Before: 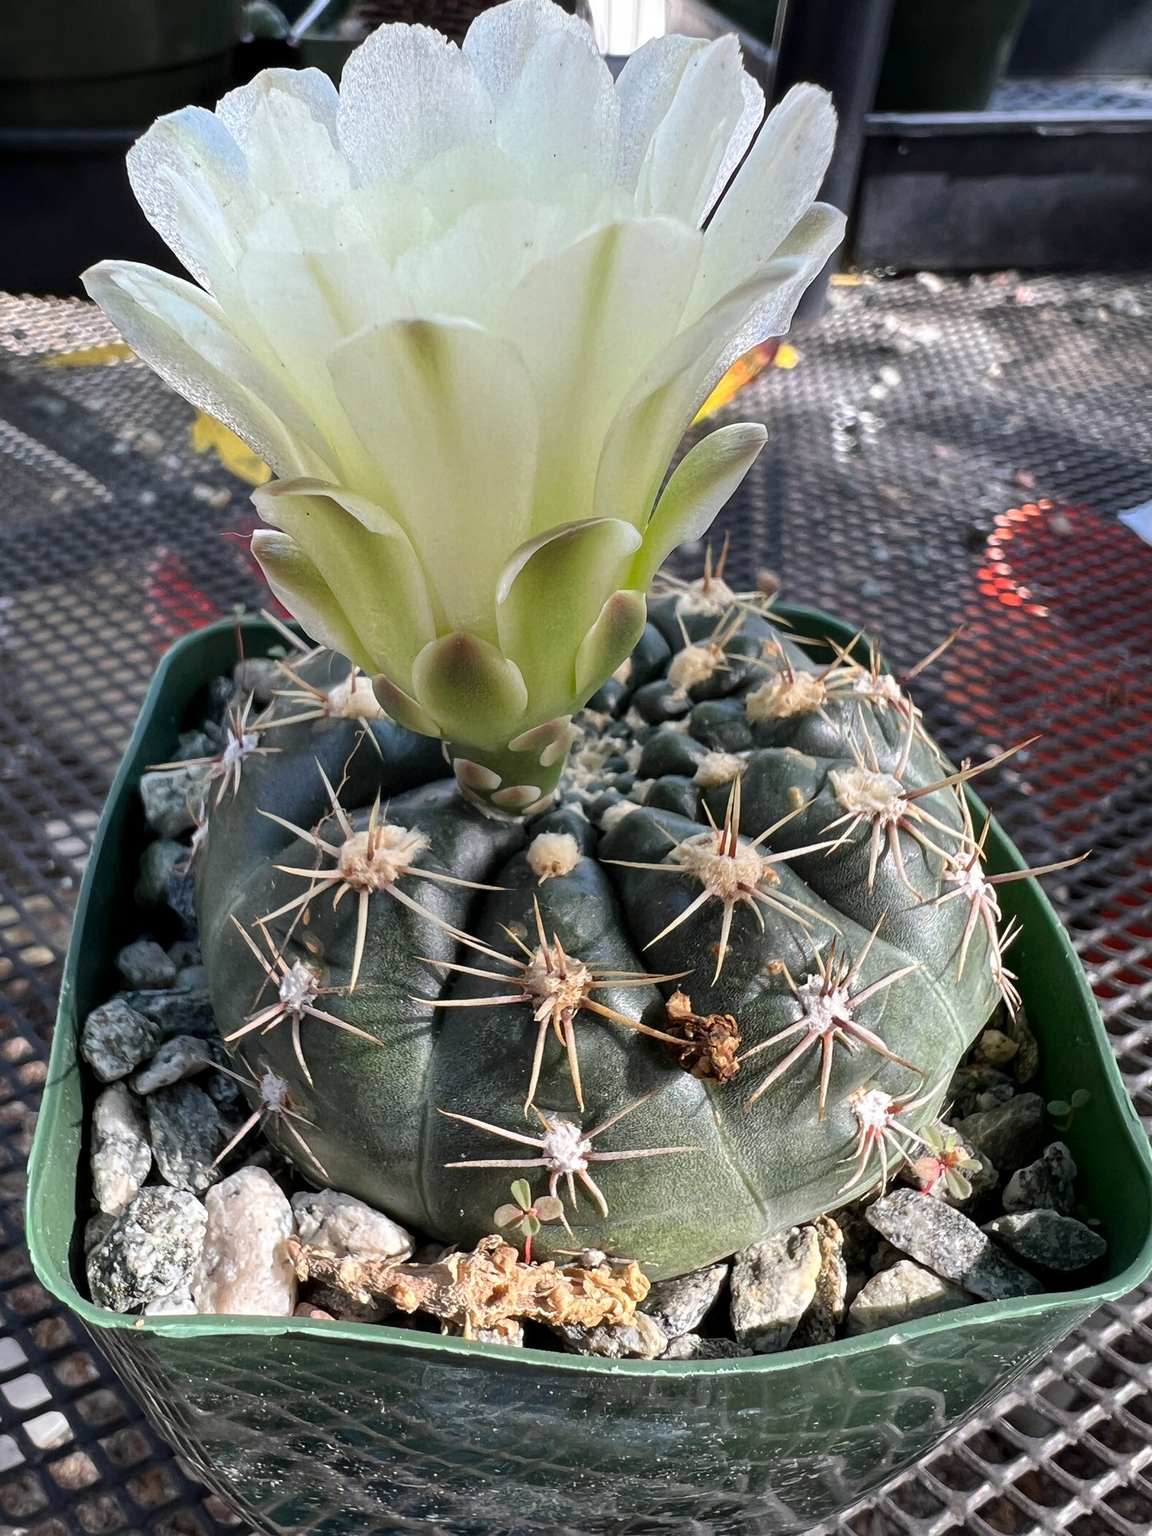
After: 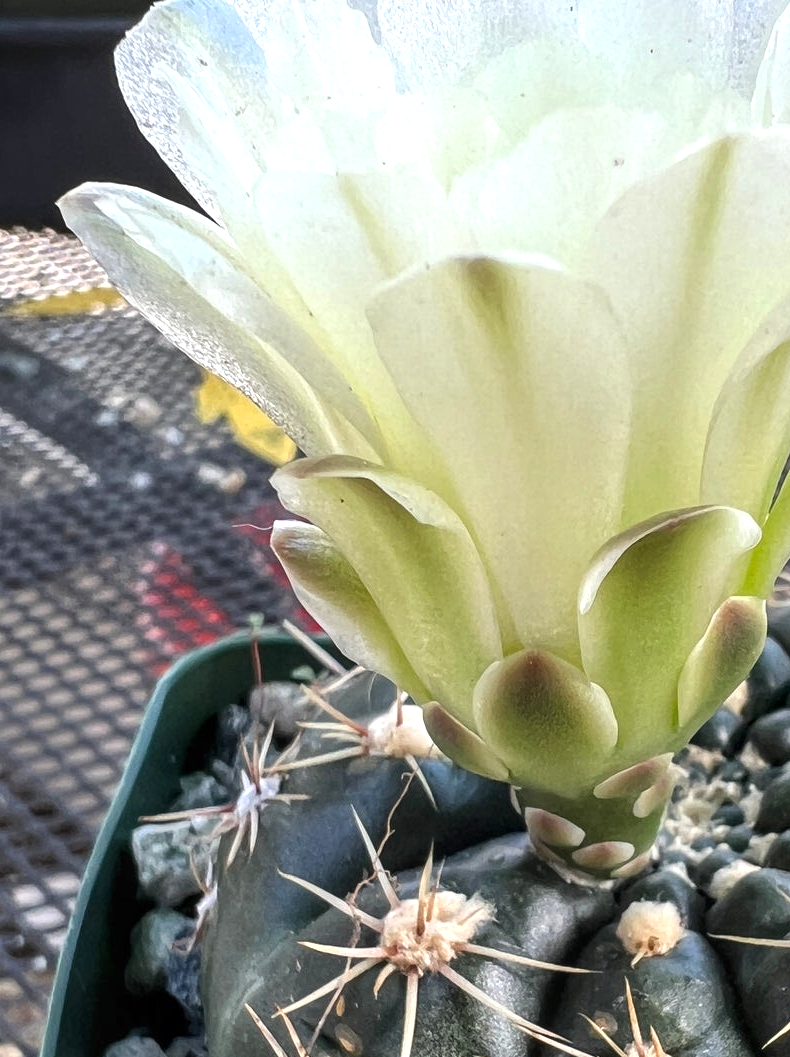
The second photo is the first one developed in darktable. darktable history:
crop and rotate: left 3.047%, top 7.509%, right 42.236%, bottom 37.598%
local contrast: on, module defaults
exposure: black level correction -0.002, exposure 0.54 EV, compensate highlight preservation false
